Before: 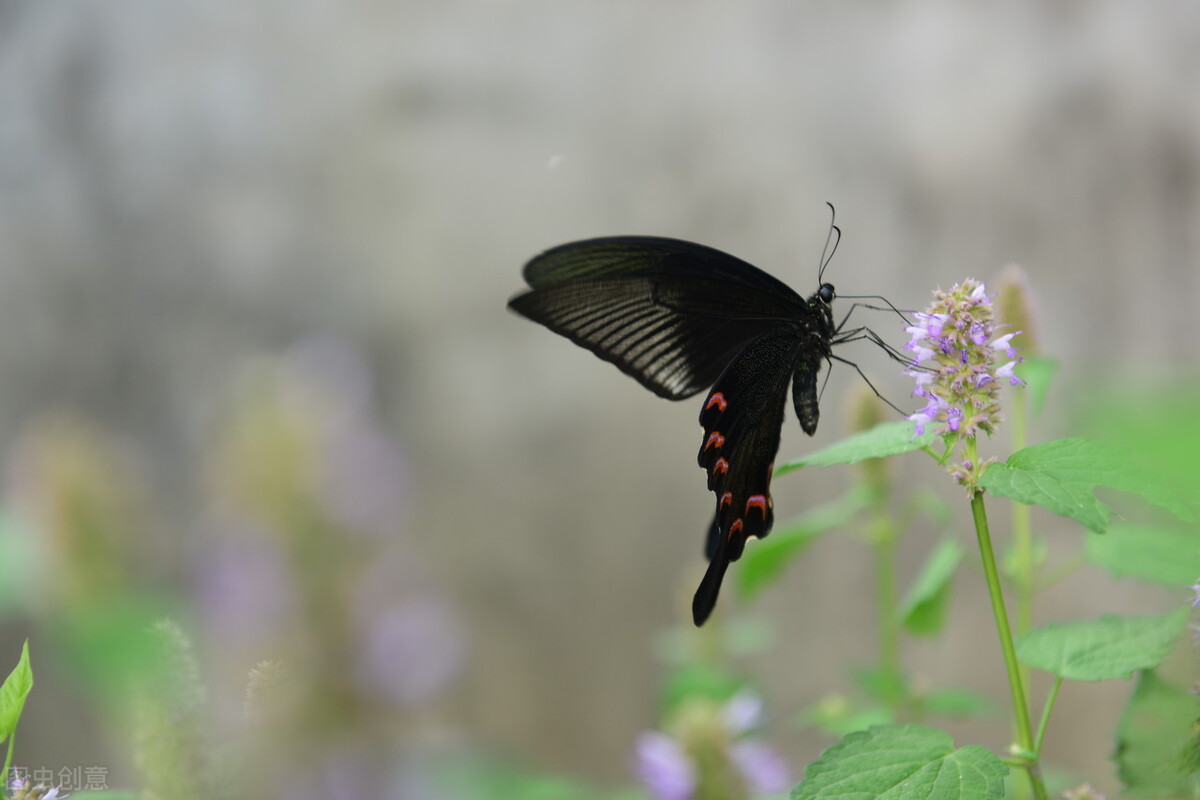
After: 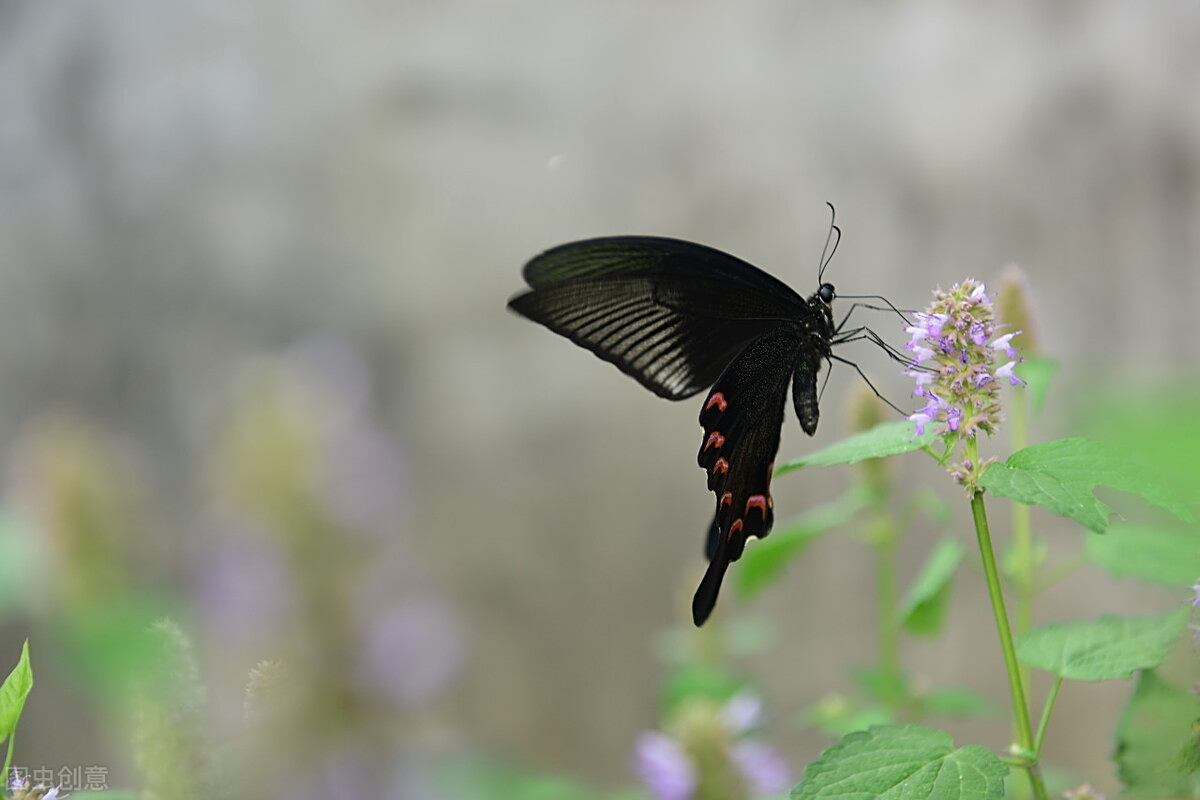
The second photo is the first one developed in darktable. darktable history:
shadows and highlights: shadows 11.3, white point adjustment 1.29, highlights -1.68, soften with gaussian
sharpen: on, module defaults
